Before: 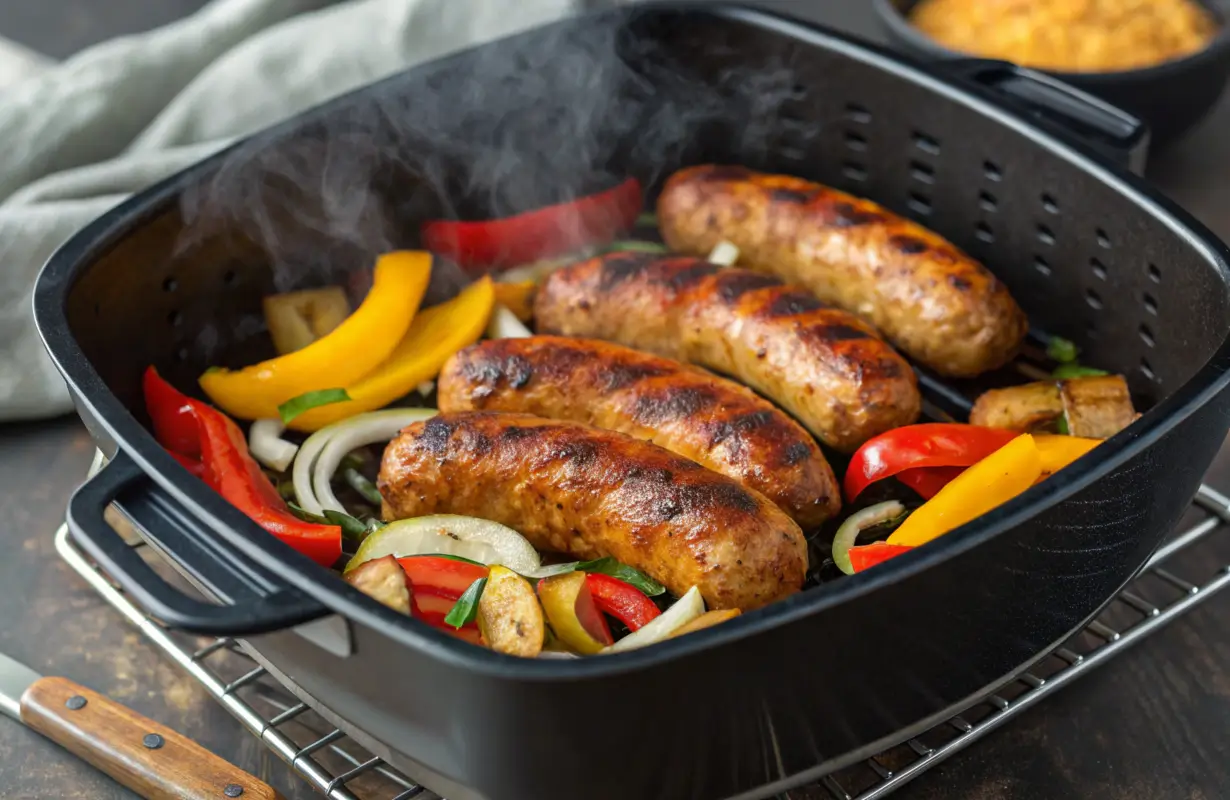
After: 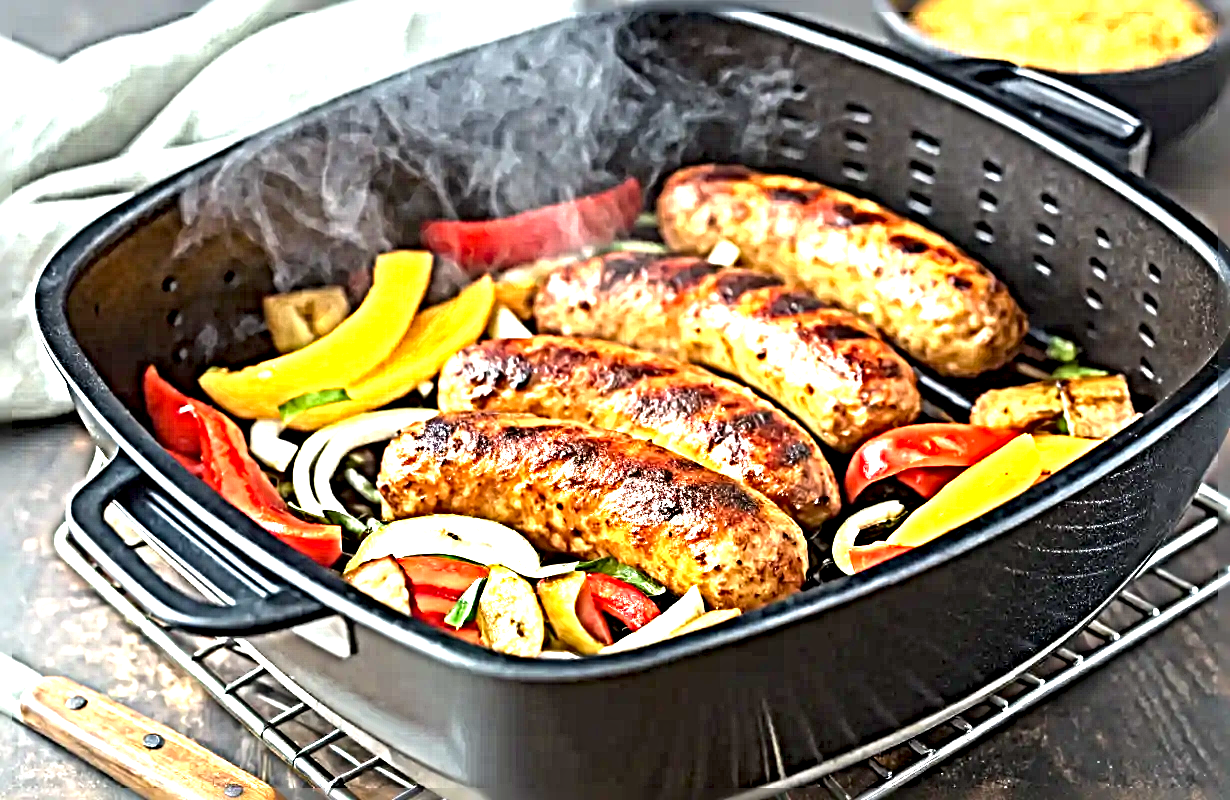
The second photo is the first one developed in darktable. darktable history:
sharpen: radius 6.272, amount 1.79, threshold 0.162
exposure: black level correction 0.001, exposure 1.846 EV, compensate exposure bias true, compensate highlight preservation false
